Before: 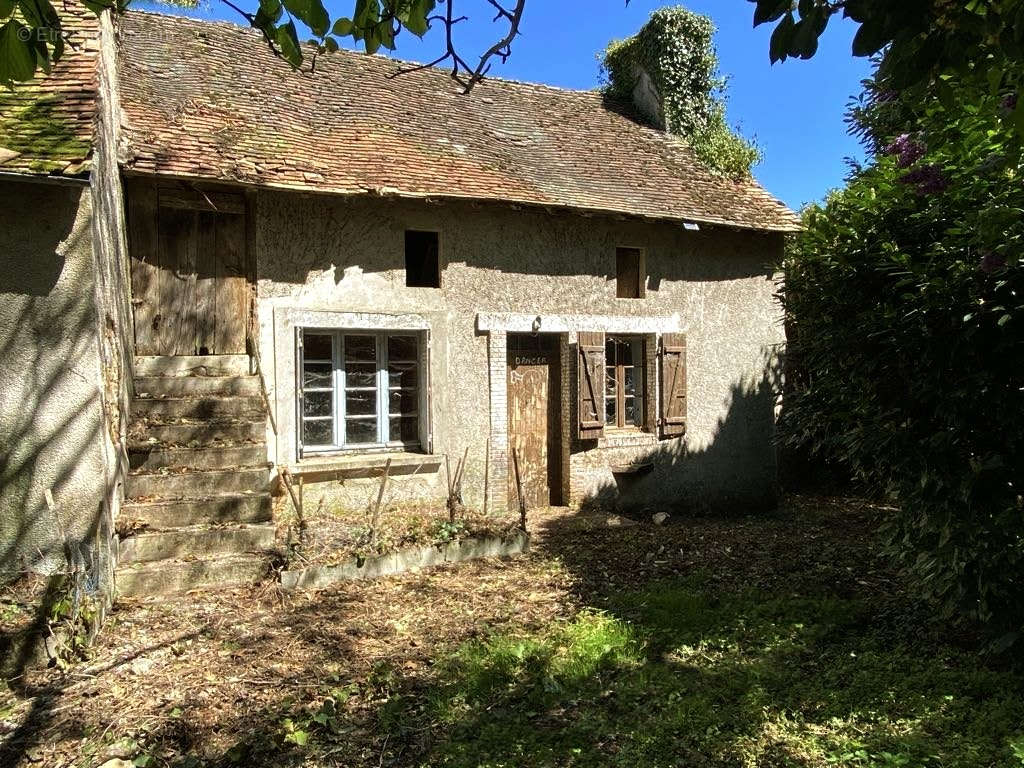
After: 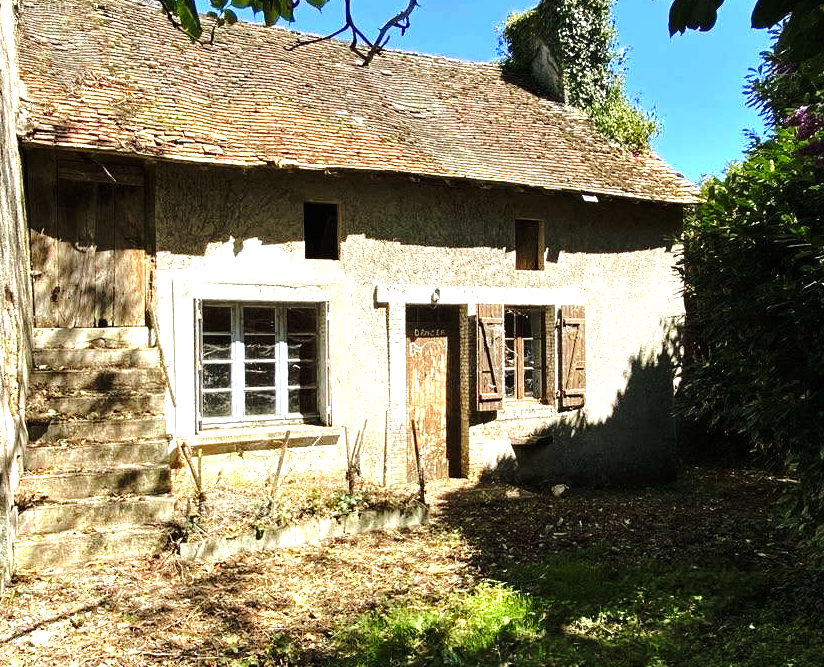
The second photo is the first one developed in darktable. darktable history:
exposure: black level correction 0, exposure 0.889 EV, compensate highlight preservation false
base curve: curves: ch0 [(0, 0) (0.073, 0.04) (0.157, 0.139) (0.492, 0.492) (0.758, 0.758) (1, 1)], preserve colors none
crop: left 9.947%, top 3.664%, right 9.287%, bottom 9.468%
color correction: highlights b* 0.066
